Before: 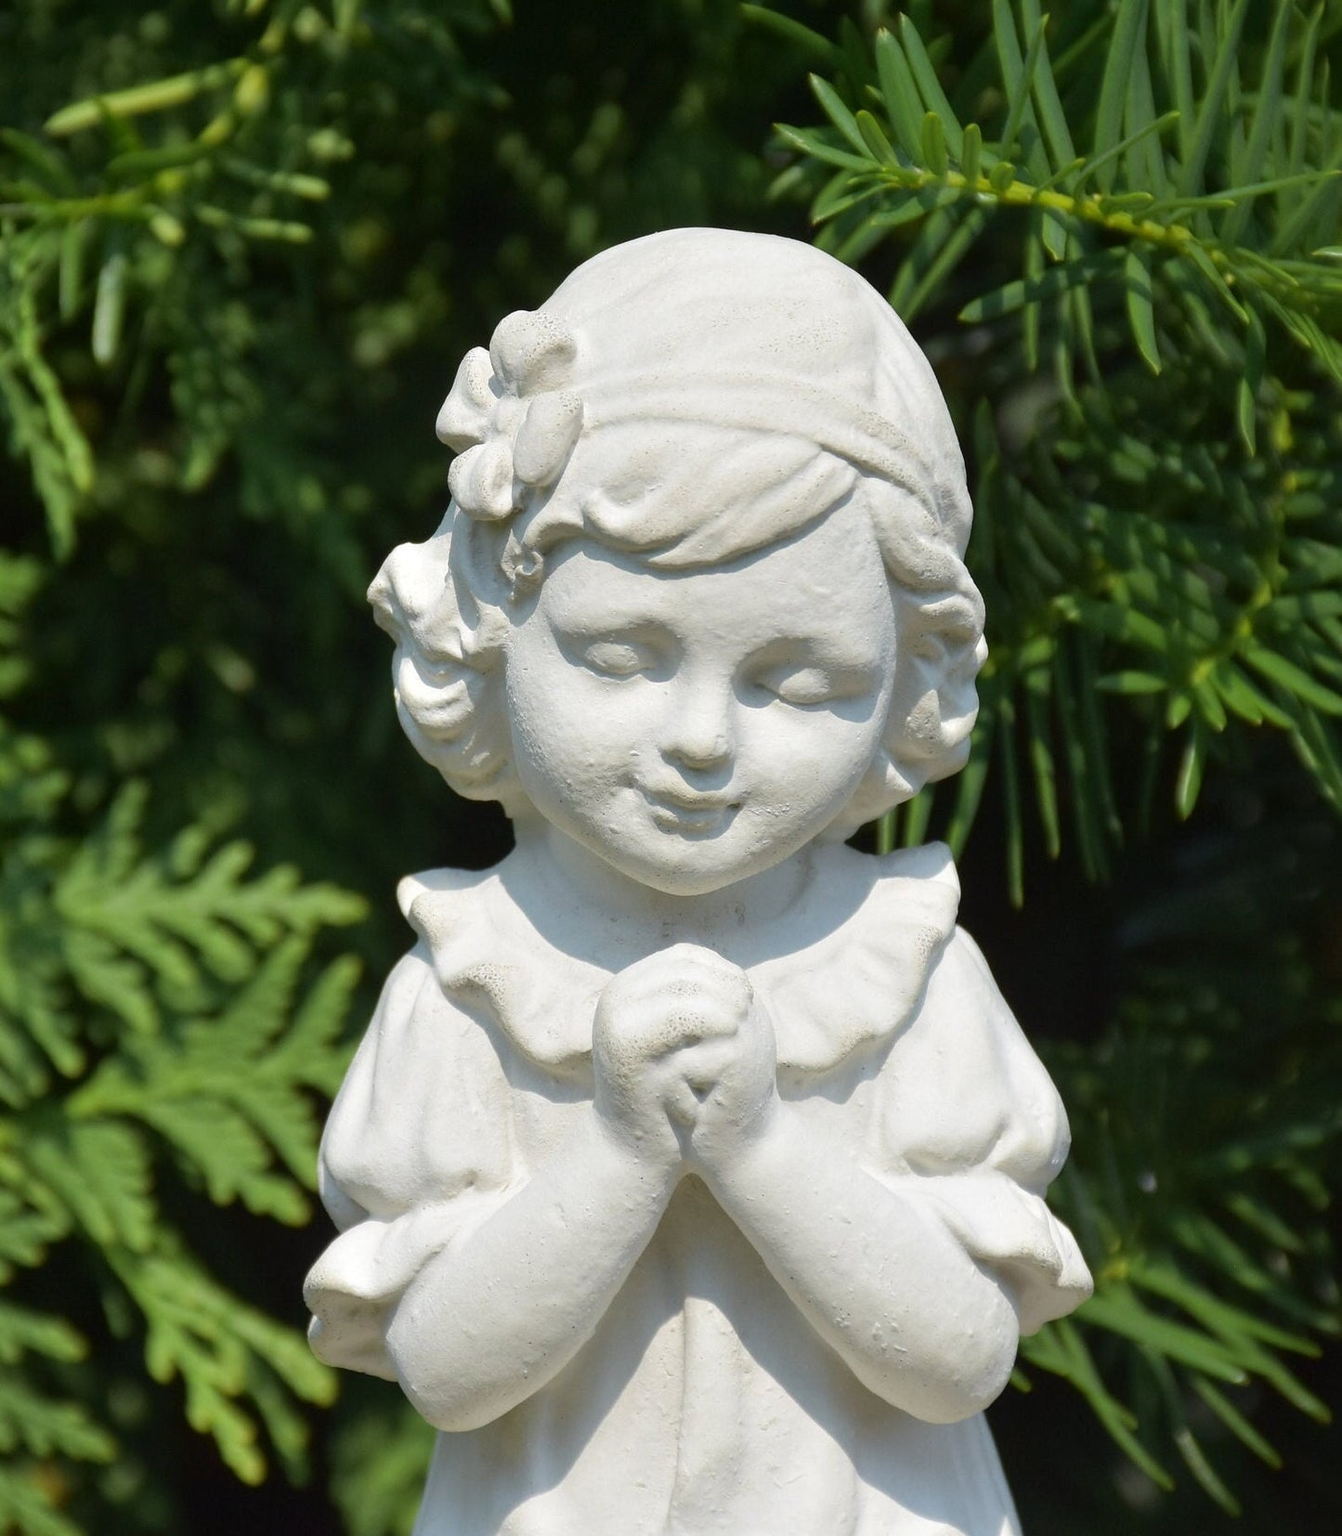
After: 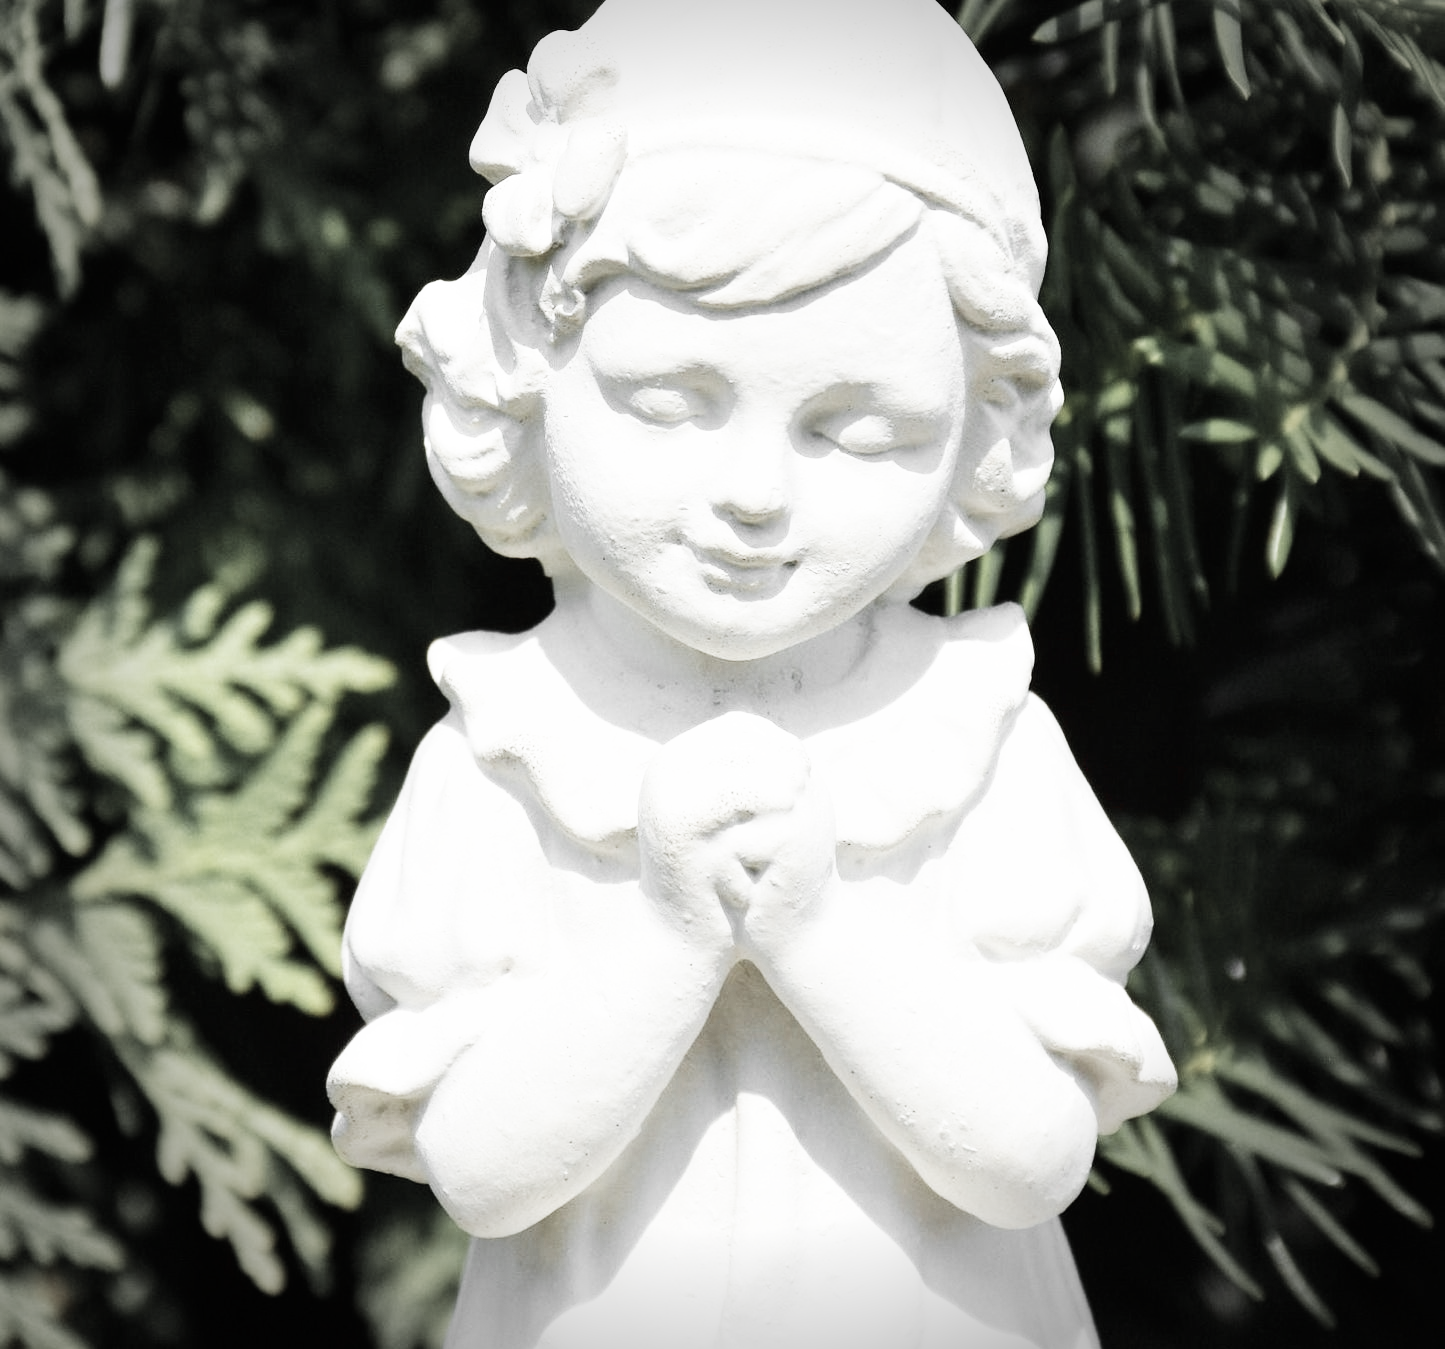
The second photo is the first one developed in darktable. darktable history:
color zones: curves: ch1 [(0, 0.831) (0.08, 0.771) (0.157, 0.268) (0.241, 0.207) (0.562, -0.005) (0.714, -0.013) (0.876, 0.01) (1, 0.831)]
vignetting: fall-off start 76.88%, fall-off radius 26.59%, width/height ratio 0.979
base curve: curves: ch0 [(0, 0) (0.007, 0.004) (0.027, 0.03) (0.046, 0.07) (0.207, 0.54) (0.442, 0.872) (0.673, 0.972) (1, 1)], preserve colors none
crop and rotate: top 18.402%
